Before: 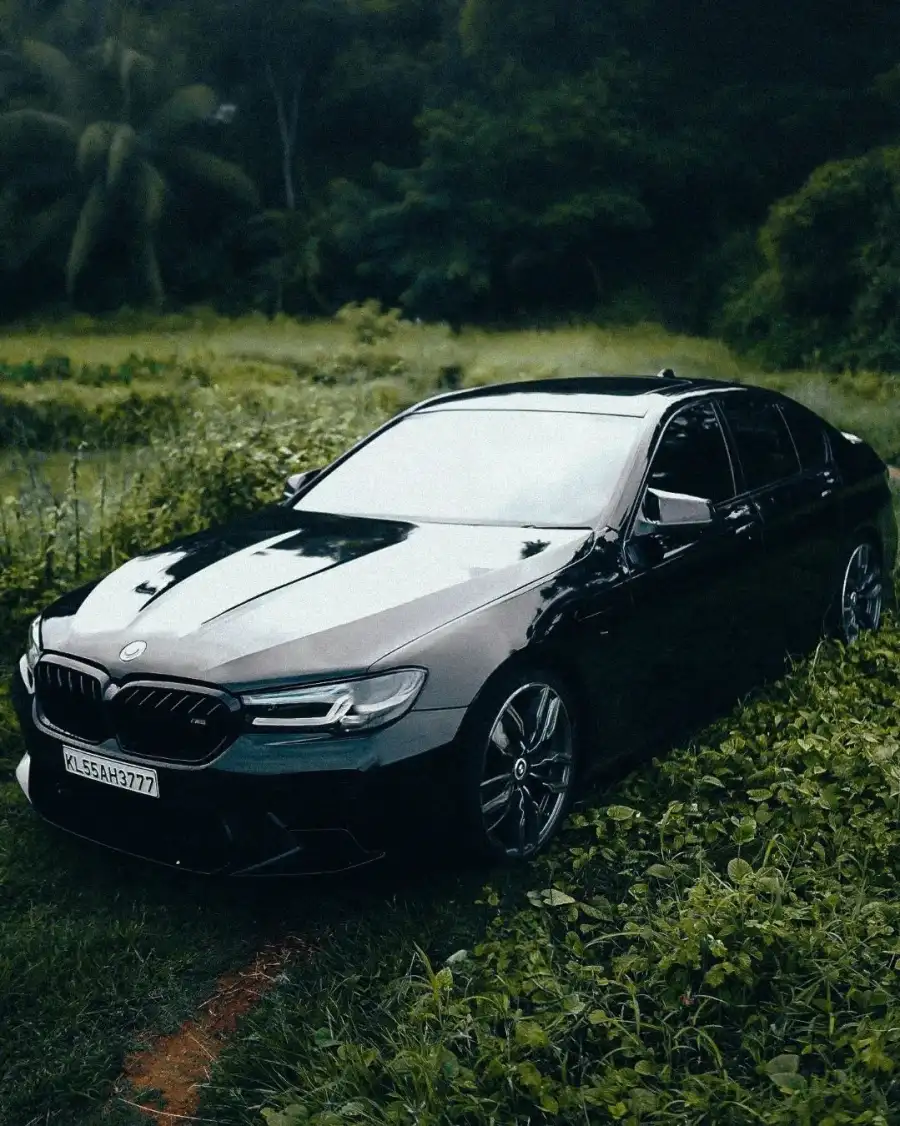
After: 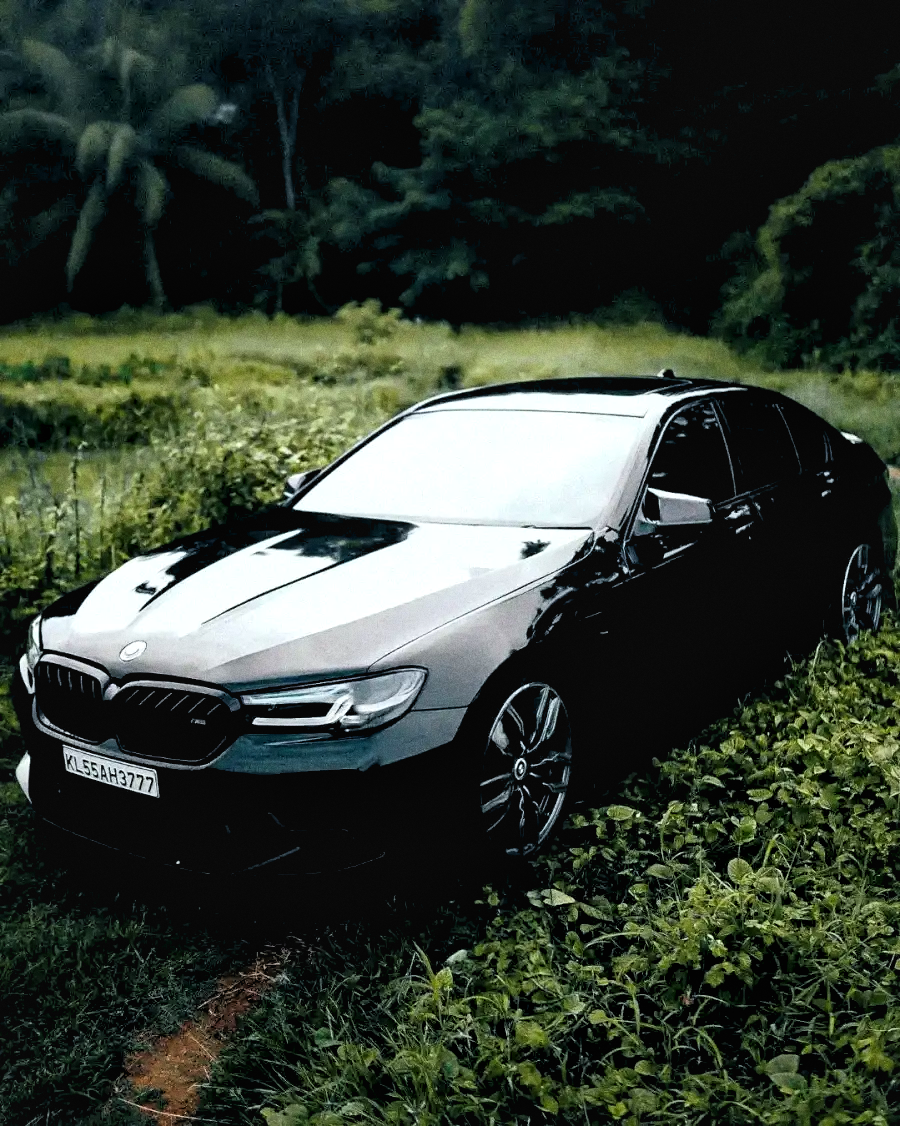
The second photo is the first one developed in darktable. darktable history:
grain: coarseness 0.09 ISO
local contrast: mode bilateral grid, contrast 25, coarseness 50, detail 123%, midtone range 0.2
tone curve: curves: ch0 [(0, 0.028) (0.138, 0.156) (0.468, 0.516) (0.754, 0.823) (1, 1)], color space Lab, linked channels, preserve colors none
rgb levels: levels [[0.01, 0.419, 0.839], [0, 0.5, 1], [0, 0.5, 1]]
